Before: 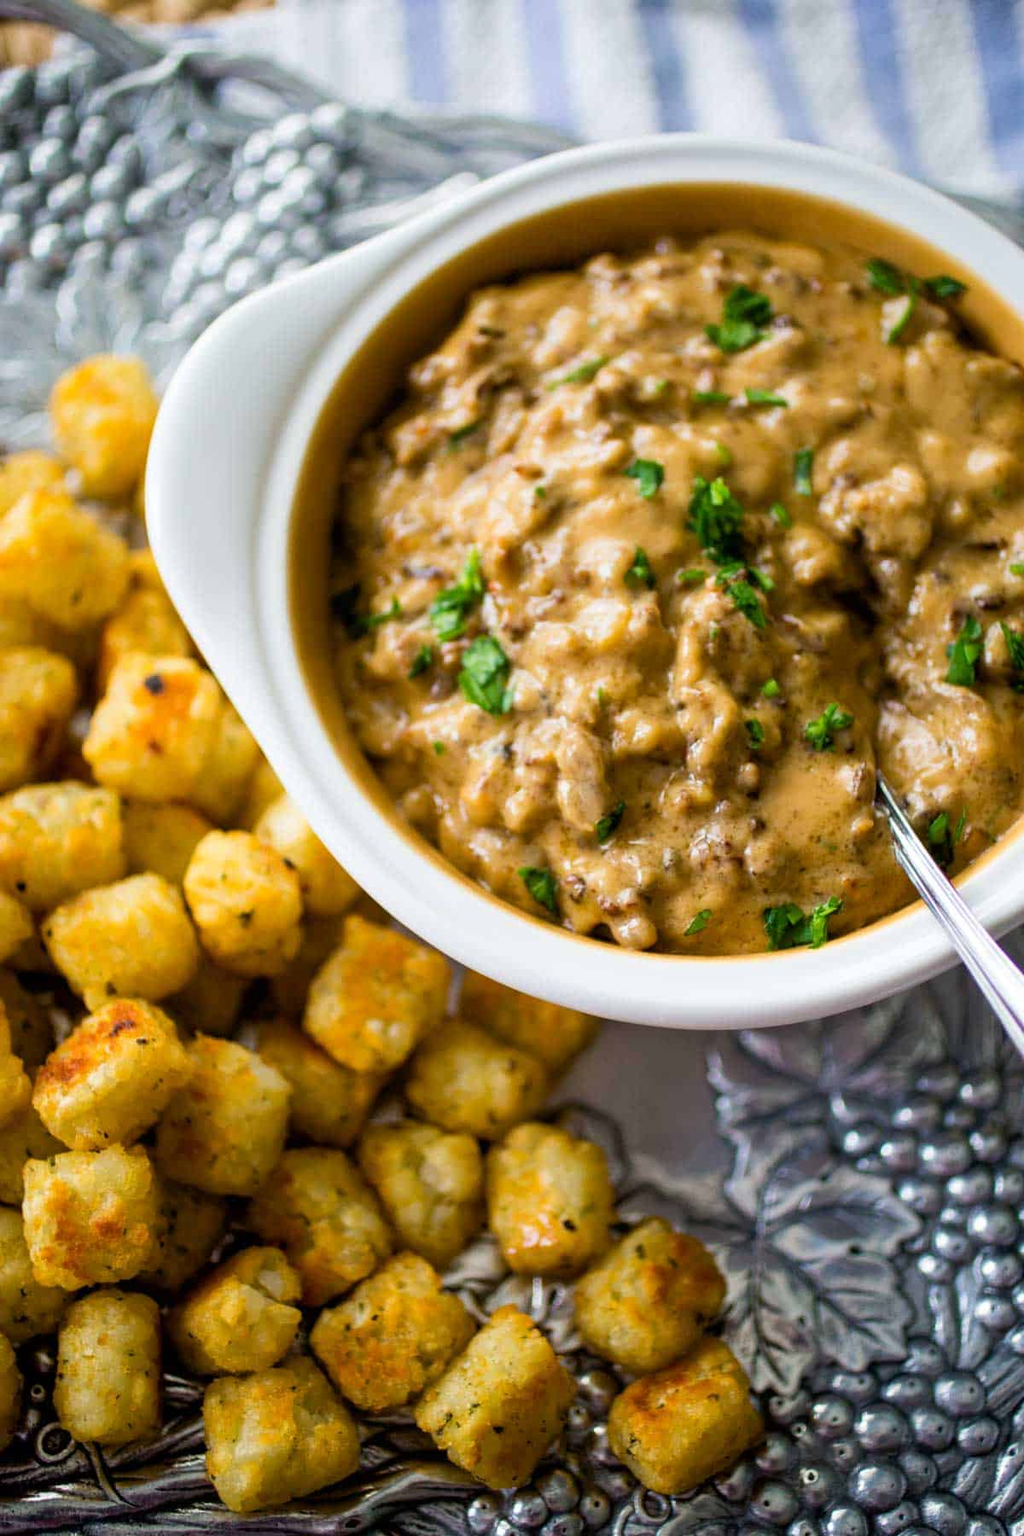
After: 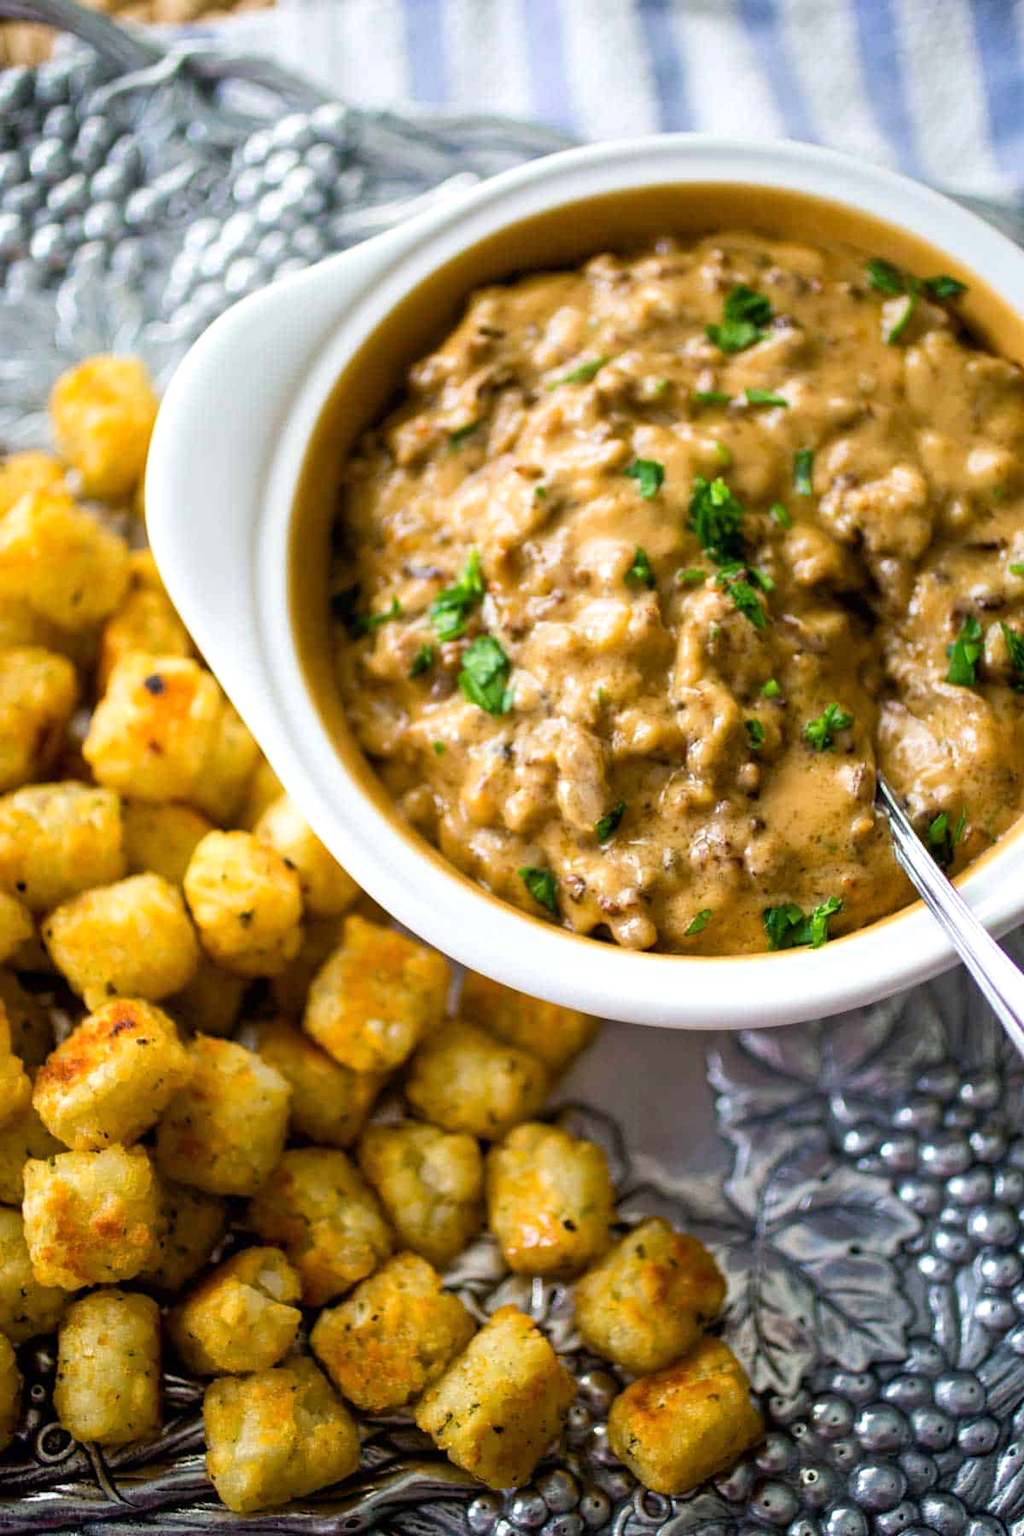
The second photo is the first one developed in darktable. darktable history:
exposure: exposure 0.195 EV, compensate exposure bias true, compensate highlight preservation false
